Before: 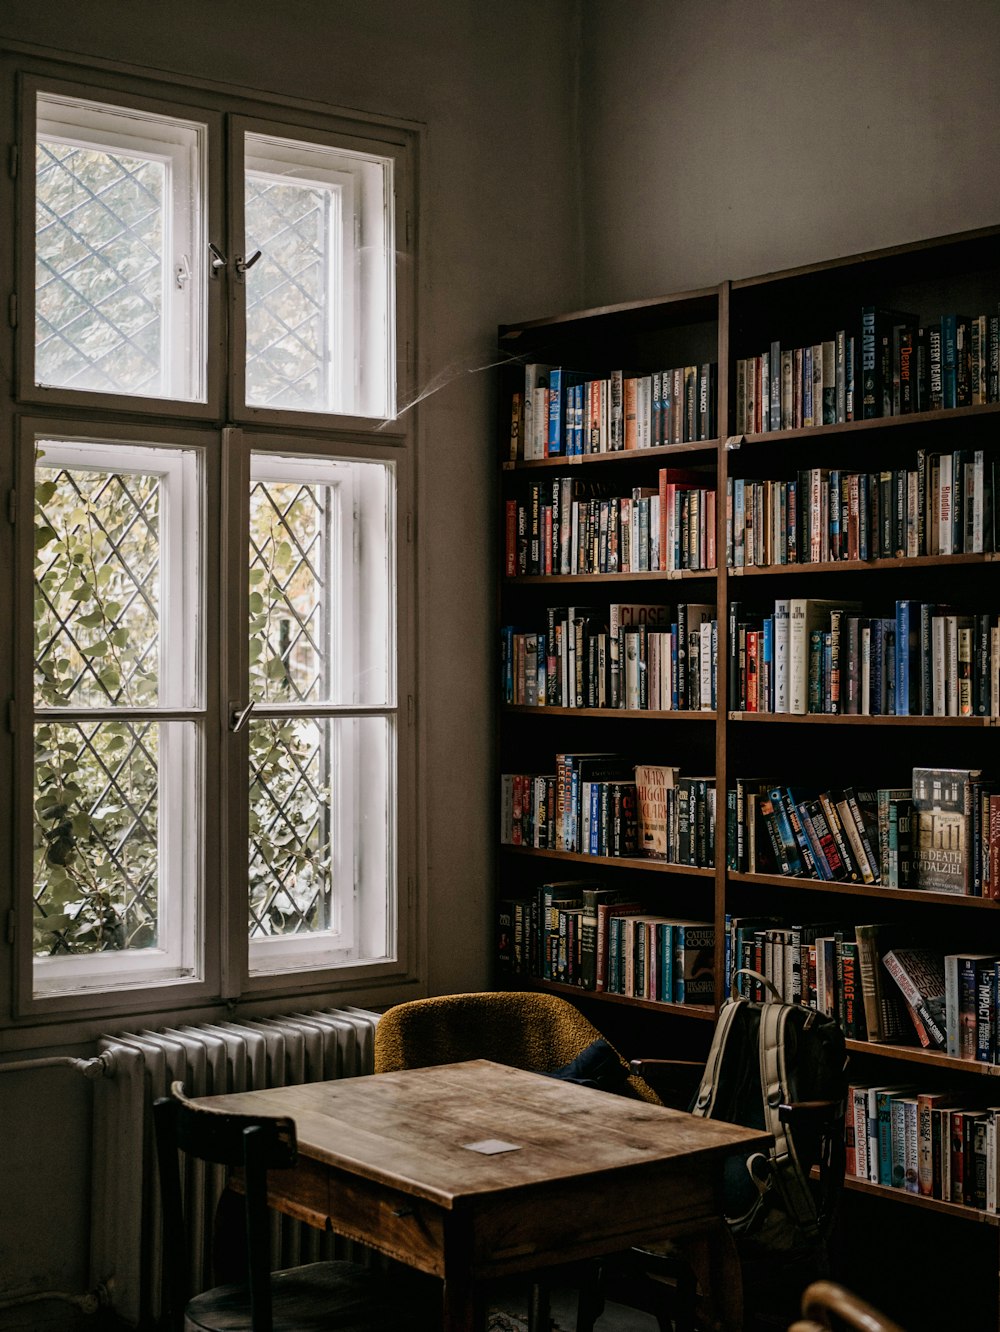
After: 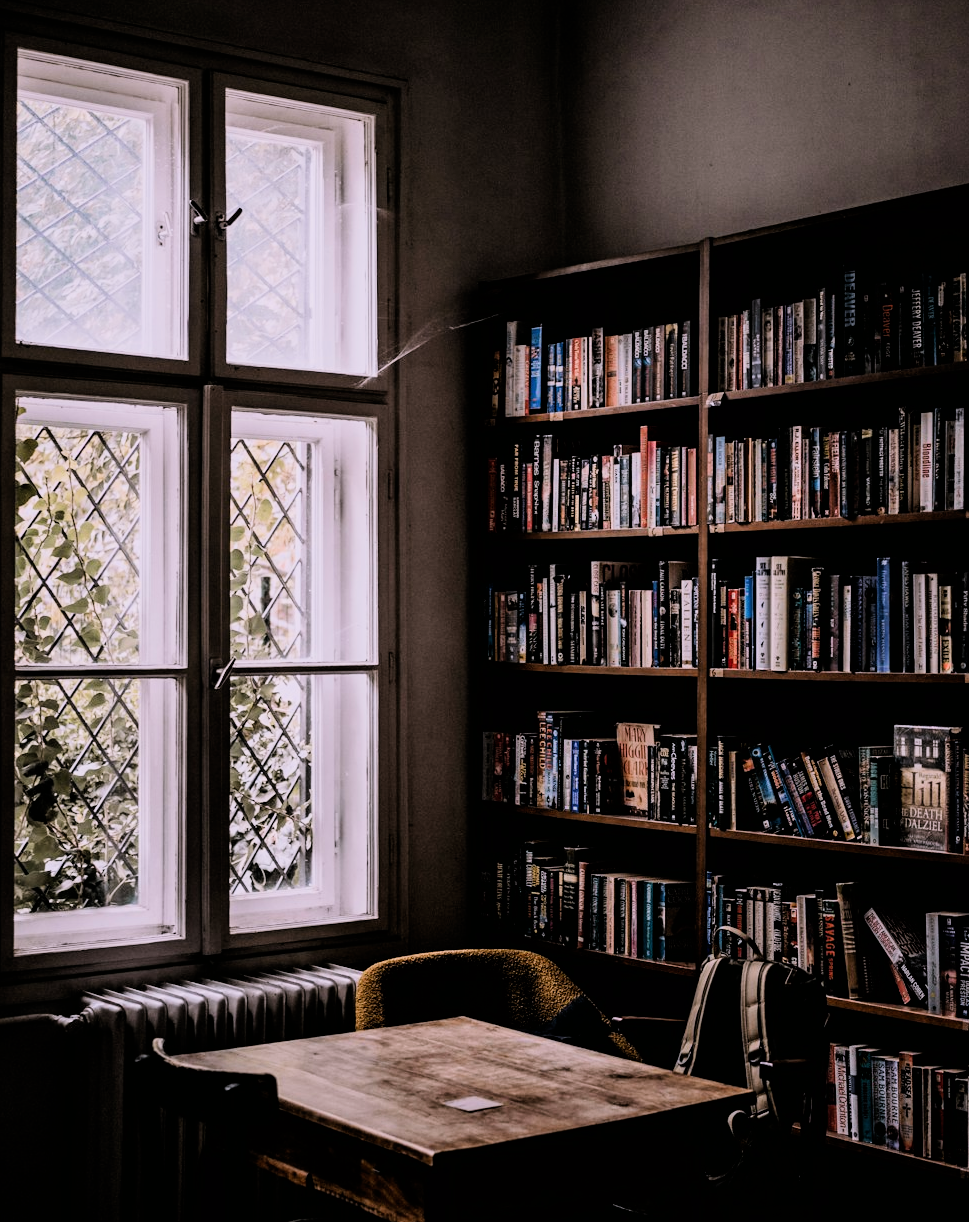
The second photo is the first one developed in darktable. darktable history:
filmic rgb: black relative exposure -5 EV, hardness 2.88, contrast 1.5
crop: left 1.964%, top 3.251%, right 1.122%, bottom 4.933%
color correction: saturation 0.99
white balance: red 1.066, blue 1.119
